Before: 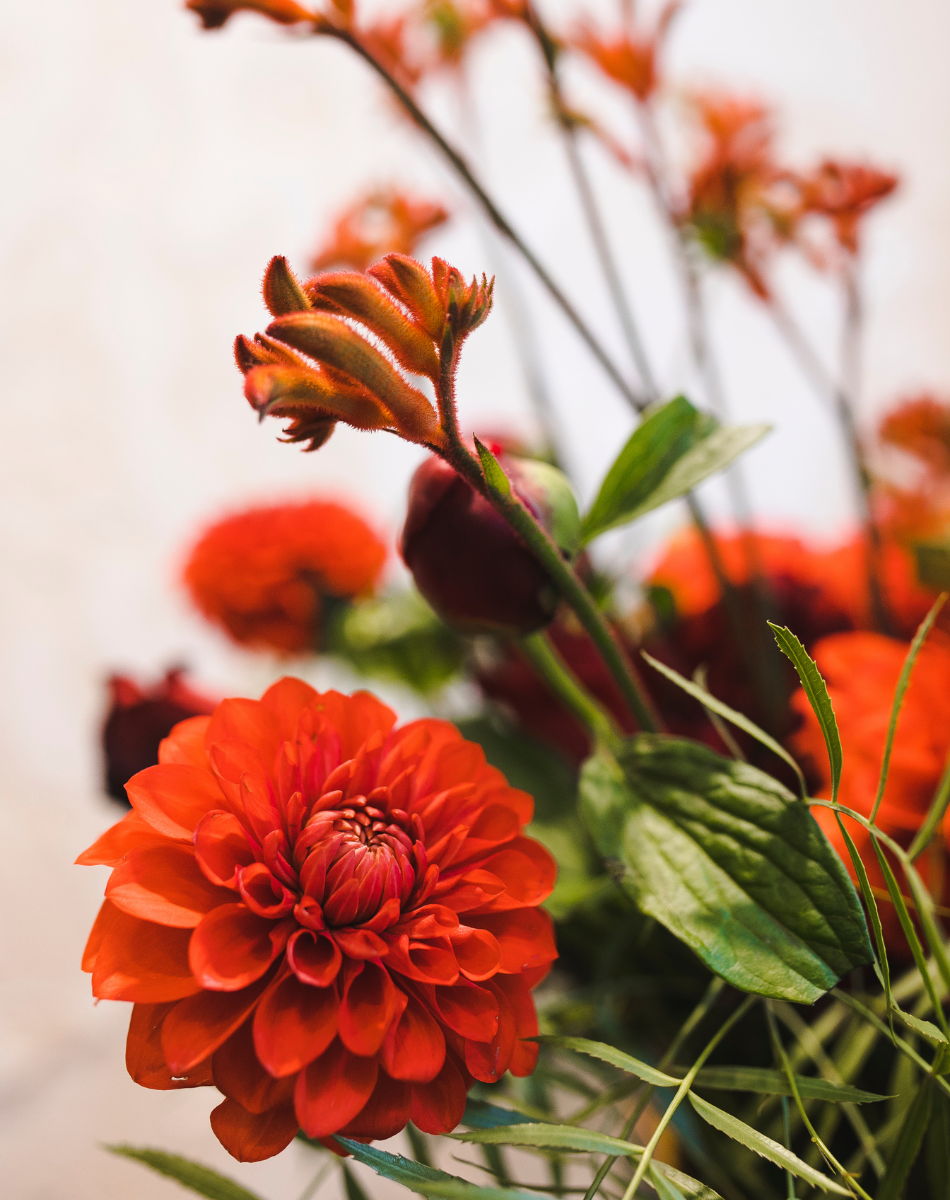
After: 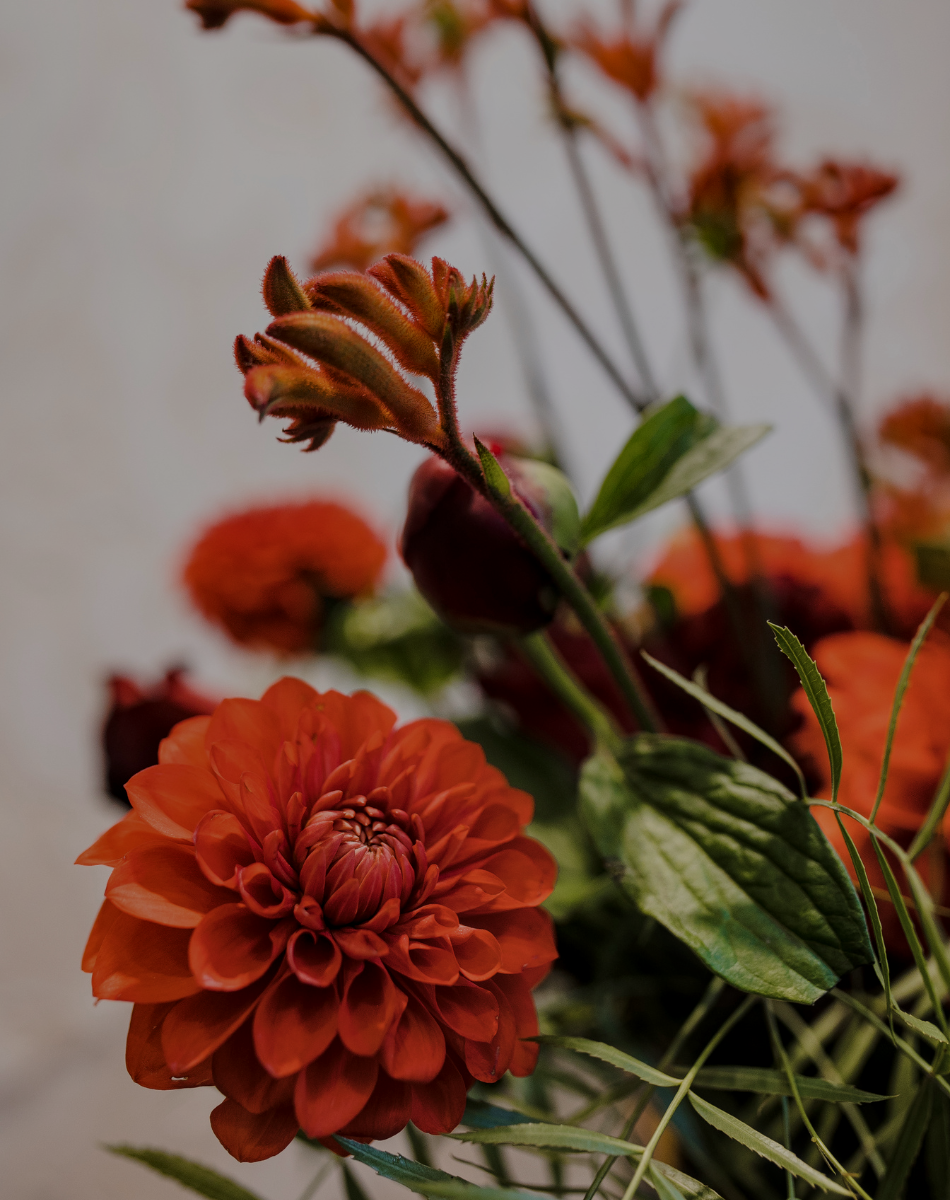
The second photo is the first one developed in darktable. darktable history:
color correction: saturation 0.98
local contrast: on, module defaults
exposure: exposure -1.468 EV, compensate highlight preservation false
shadows and highlights: radius 171.16, shadows 27, white point adjustment 3.13, highlights -67.95, soften with gaussian
